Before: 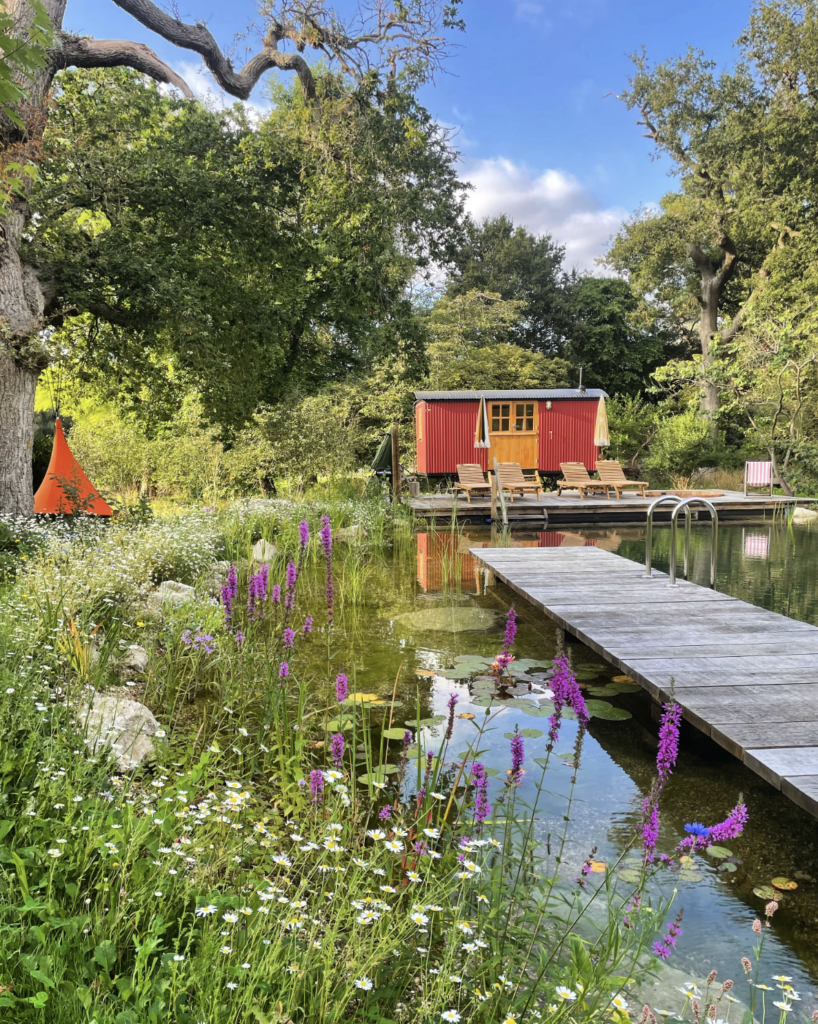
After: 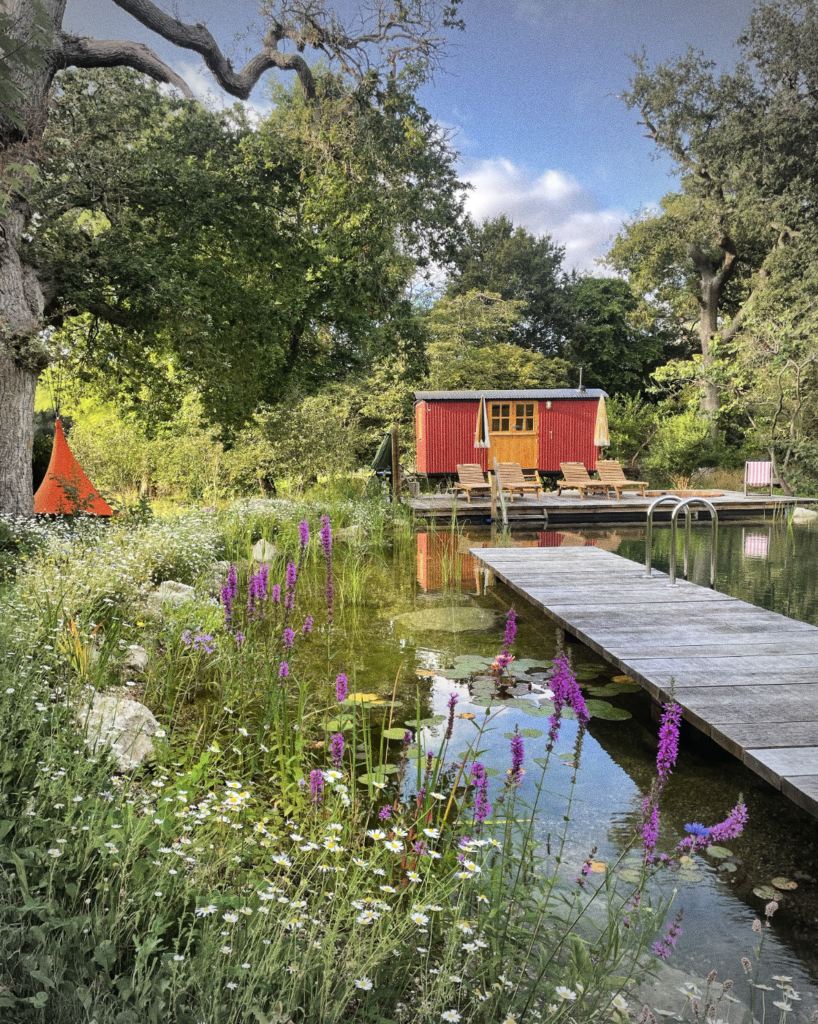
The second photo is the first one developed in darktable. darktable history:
vignetting: fall-off start 67.15%, brightness -0.442, saturation -0.691, width/height ratio 1.011, unbound false
grain: on, module defaults
